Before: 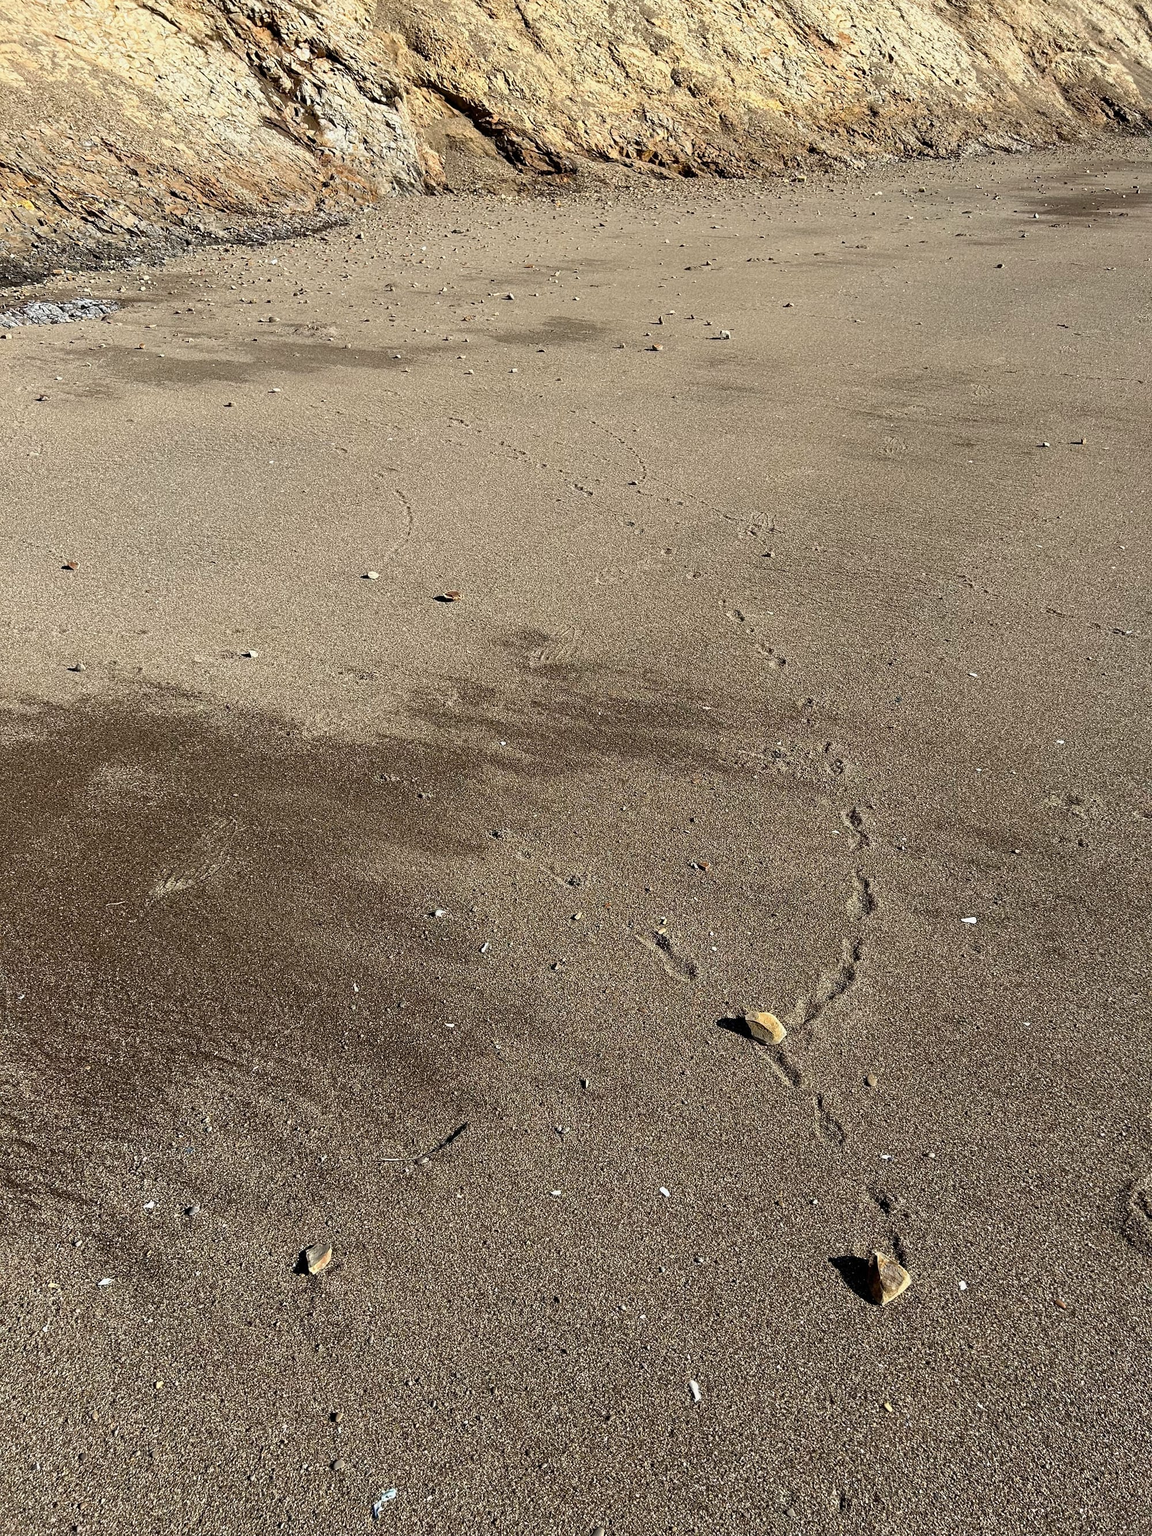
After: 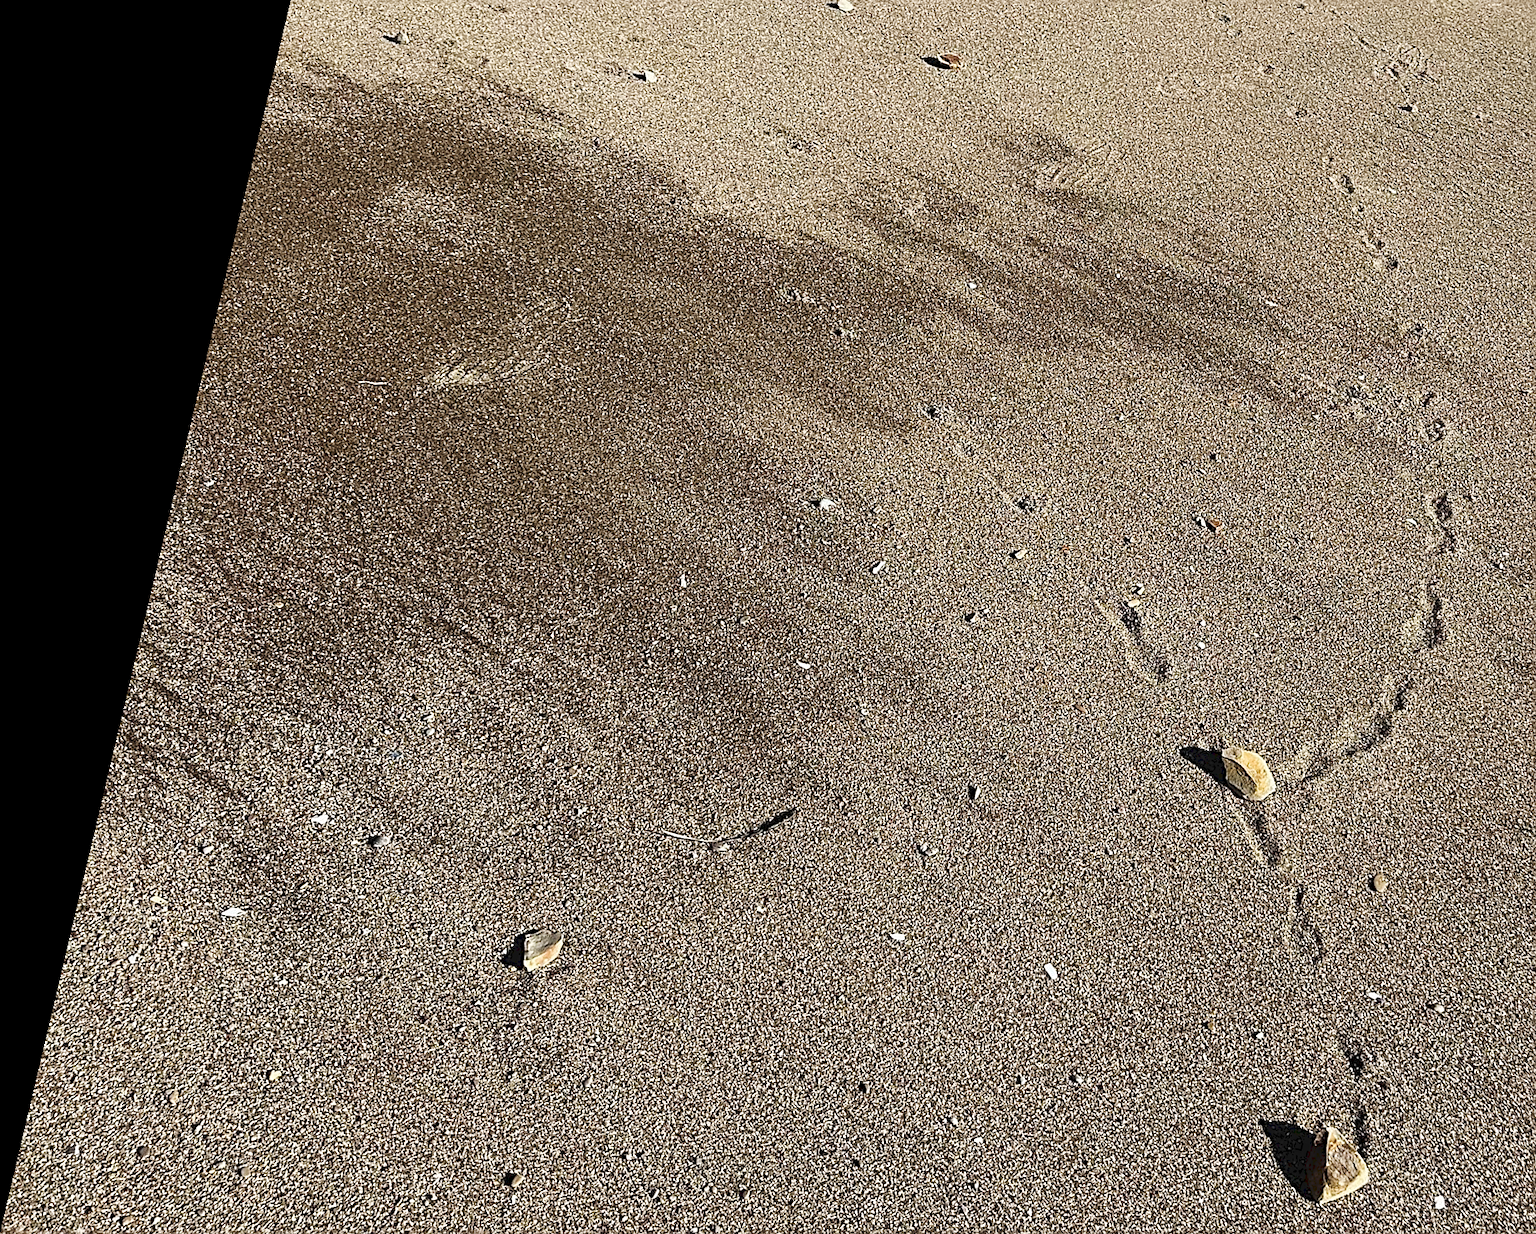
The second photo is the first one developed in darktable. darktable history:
crop: top 36.498%, right 27.964%, bottom 14.995%
rotate and perspective: rotation 13.27°, automatic cropping off
sharpen: on, module defaults
tone curve: curves: ch0 [(0, 0) (0.003, 0.065) (0.011, 0.072) (0.025, 0.09) (0.044, 0.104) (0.069, 0.116) (0.1, 0.127) (0.136, 0.15) (0.177, 0.184) (0.224, 0.223) (0.277, 0.28) (0.335, 0.361) (0.399, 0.443) (0.468, 0.525) (0.543, 0.616) (0.623, 0.713) (0.709, 0.79) (0.801, 0.866) (0.898, 0.933) (1, 1)], preserve colors none
